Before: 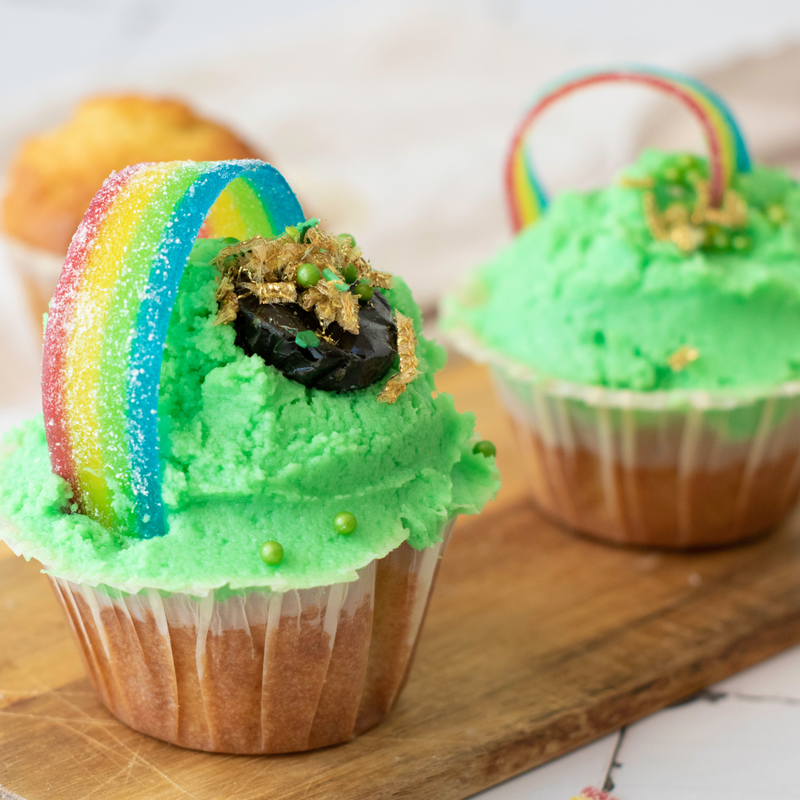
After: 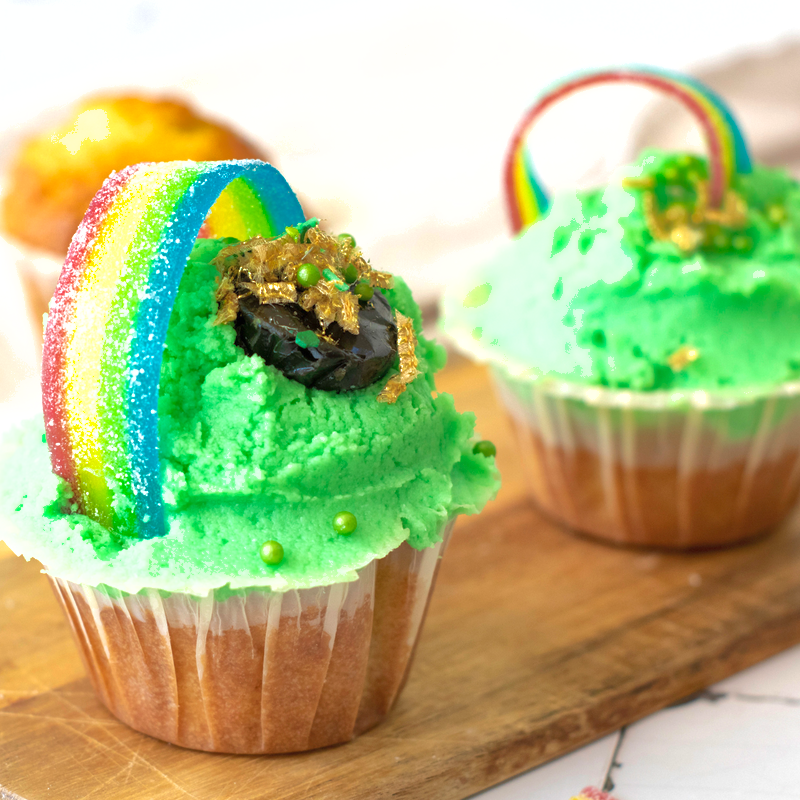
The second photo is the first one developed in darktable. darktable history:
exposure: black level correction 0, exposure 0.5 EV, compensate highlight preservation false
shadows and highlights: on, module defaults
